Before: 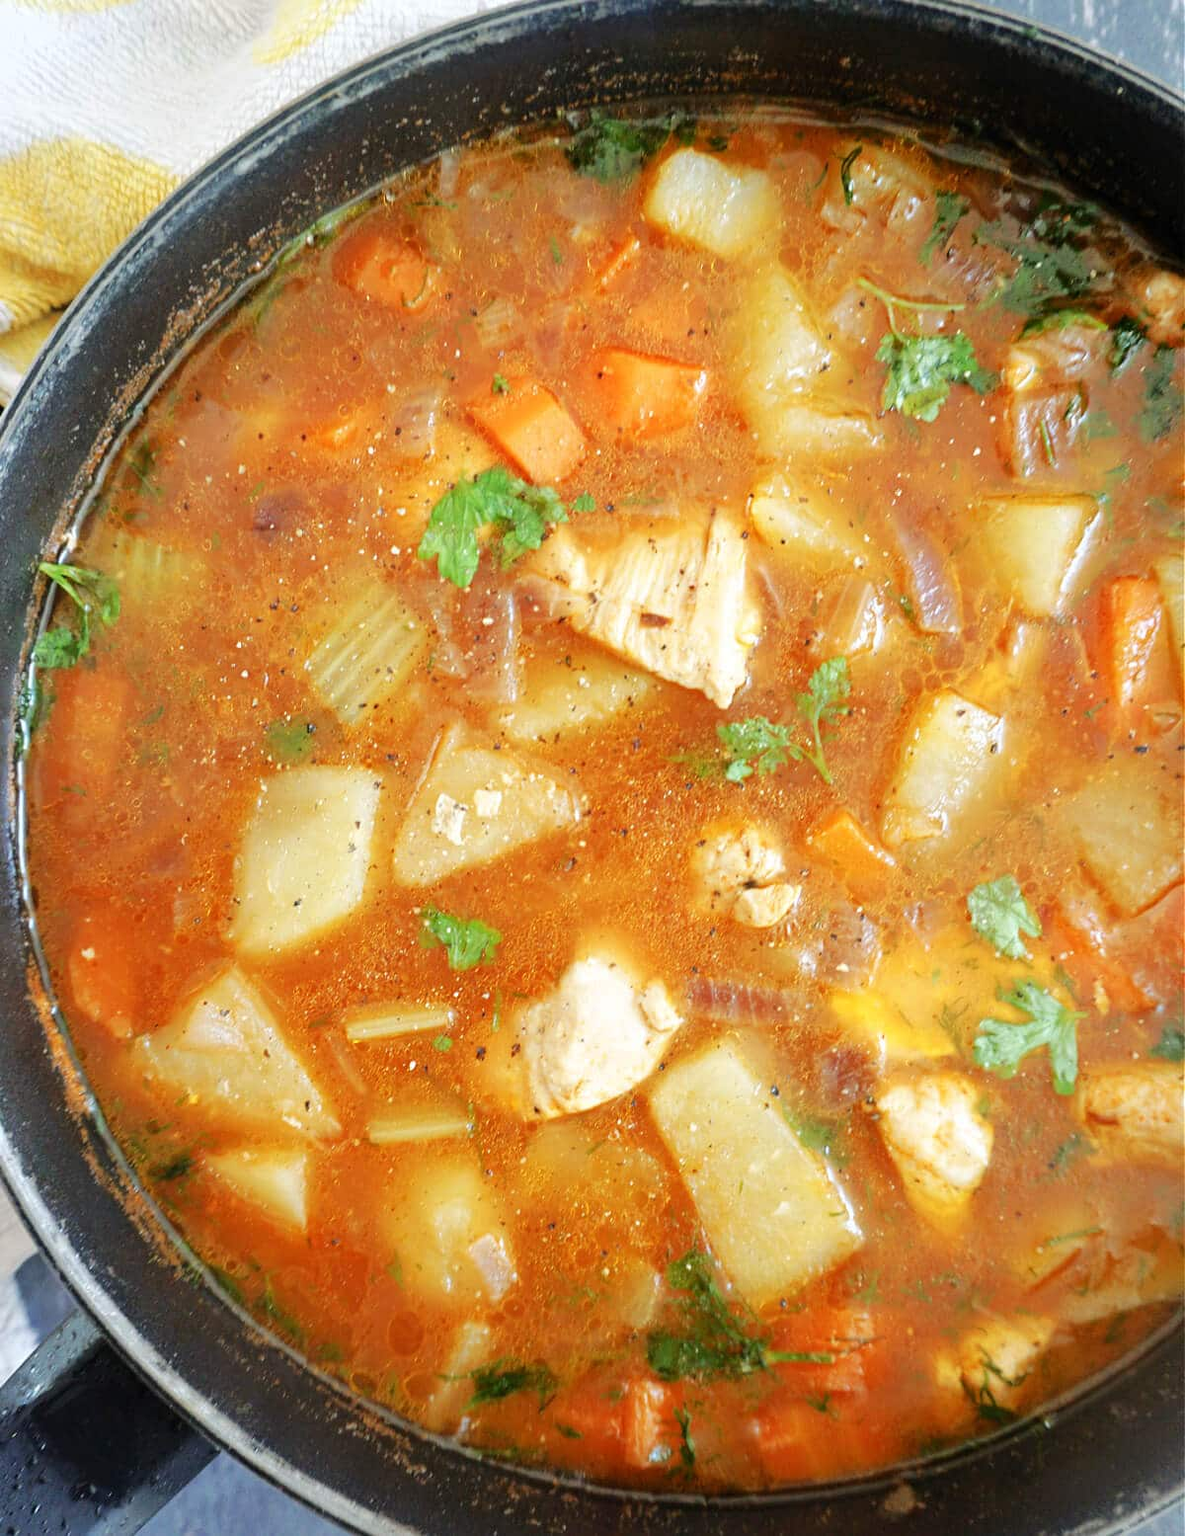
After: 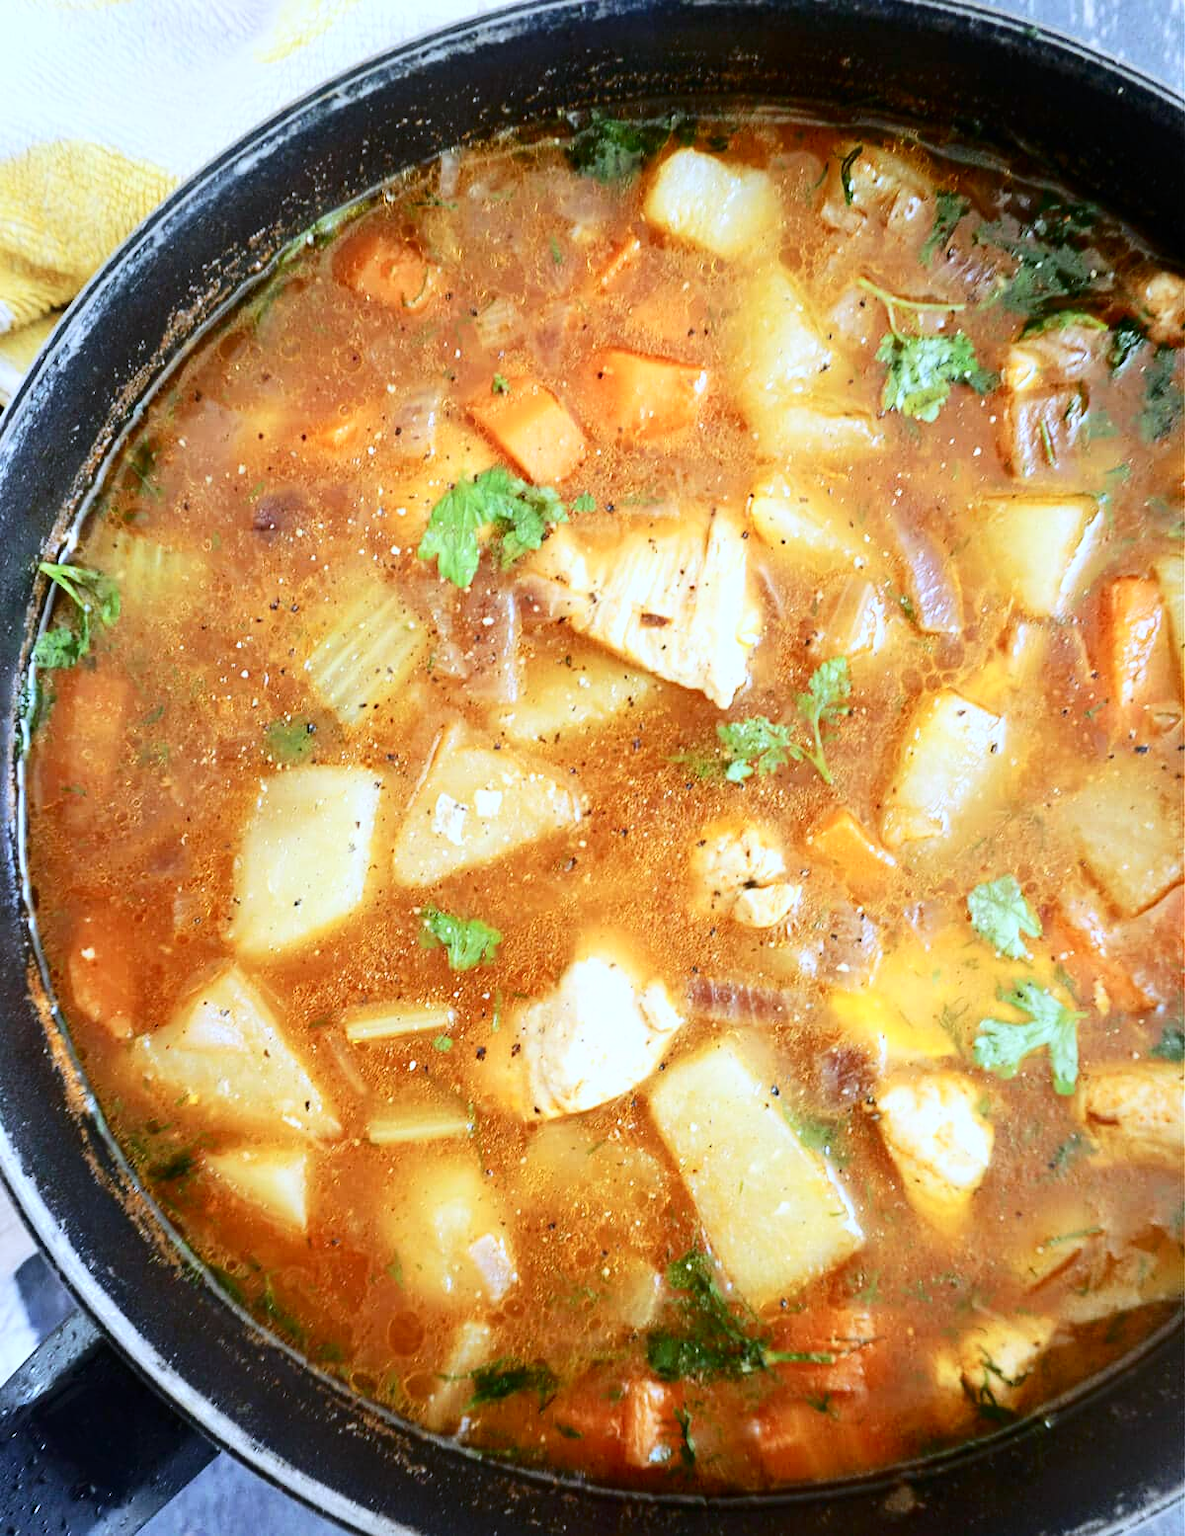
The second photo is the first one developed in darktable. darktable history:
white balance: red 0.948, green 1.02, blue 1.176
contrast brightness saturation: contrast 0.28
